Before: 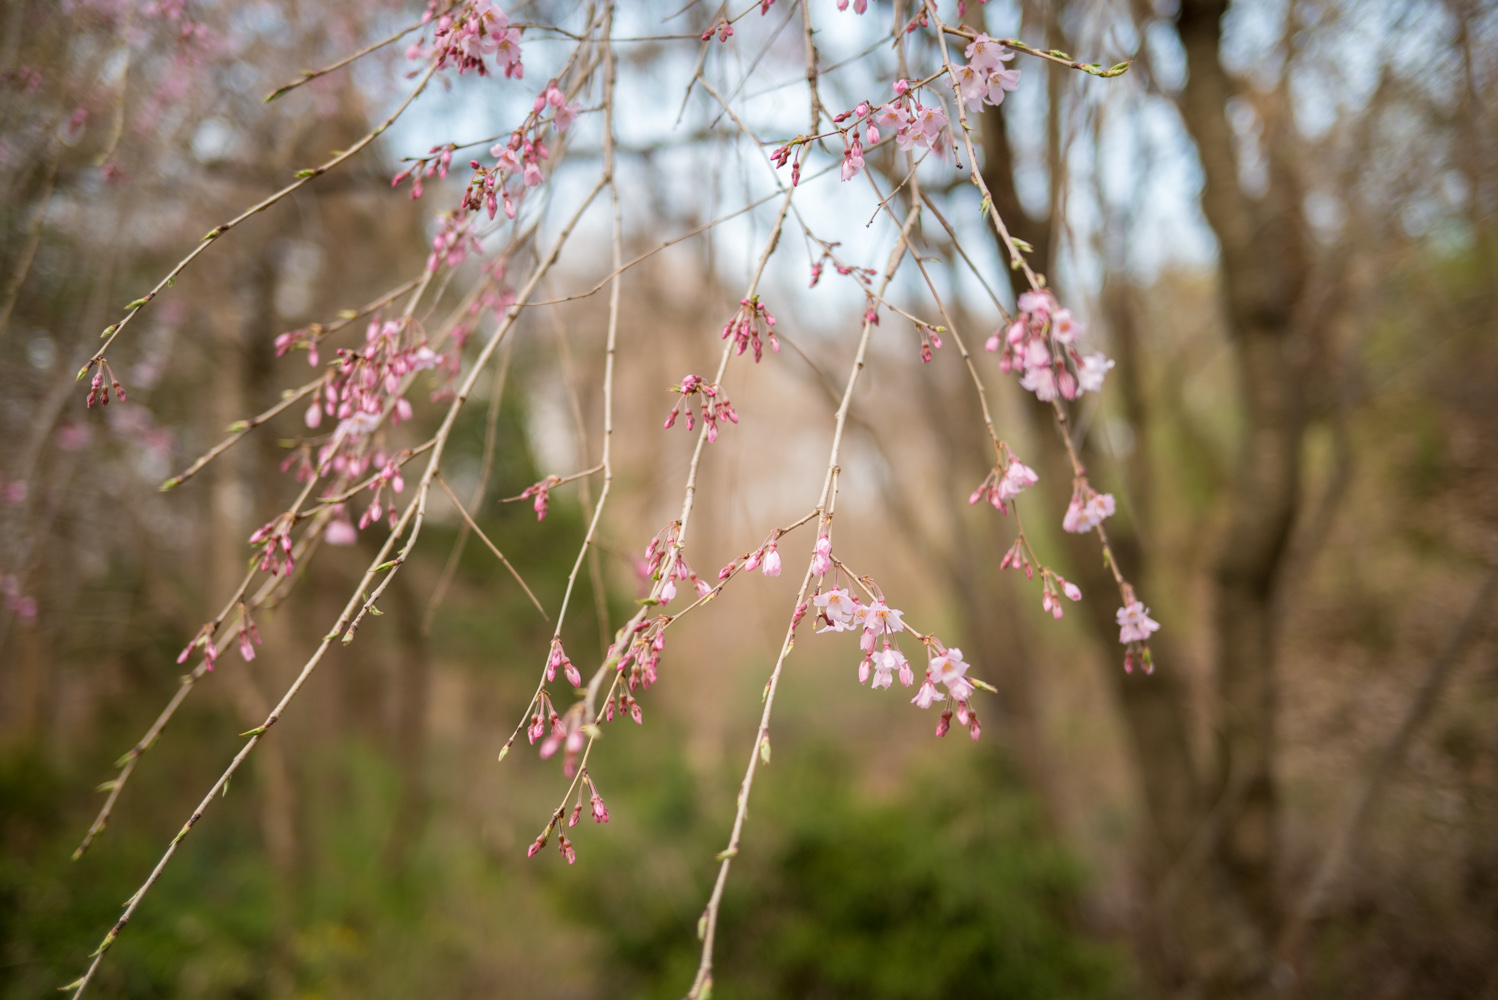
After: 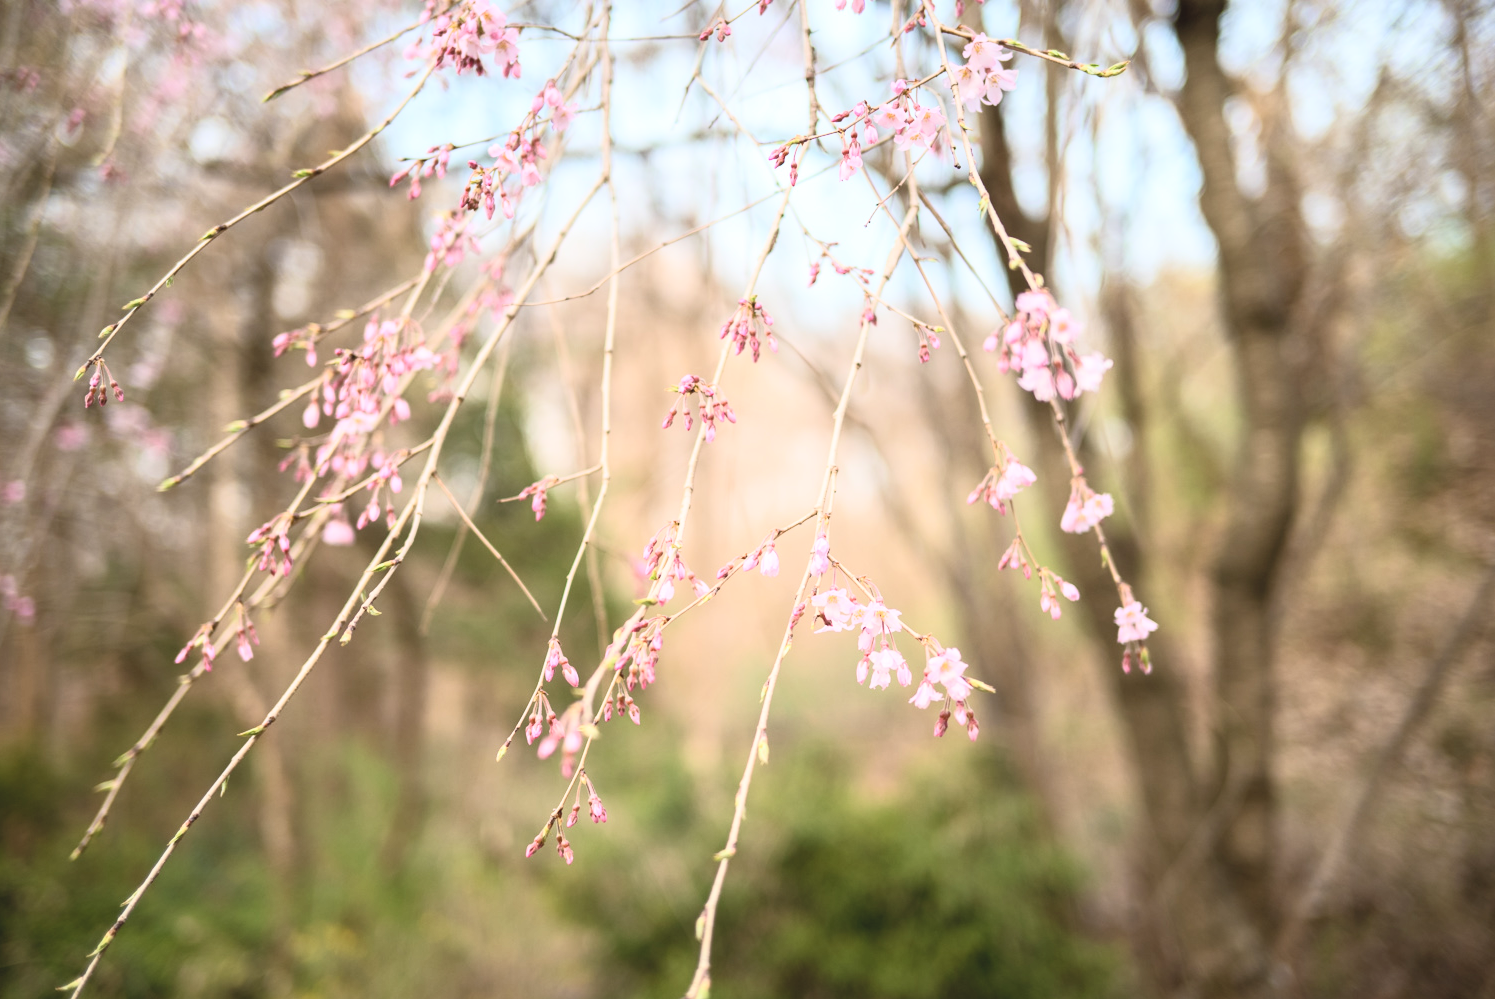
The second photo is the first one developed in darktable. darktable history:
crop and rotate: left 0.167%, bottom 0.01%
tone equalizer: edges refinement/feathering 500, mask exposure compensation -1.57 EV, preserve details no
contrast brightness saturation: contrast 0.378, brightness 0.54
